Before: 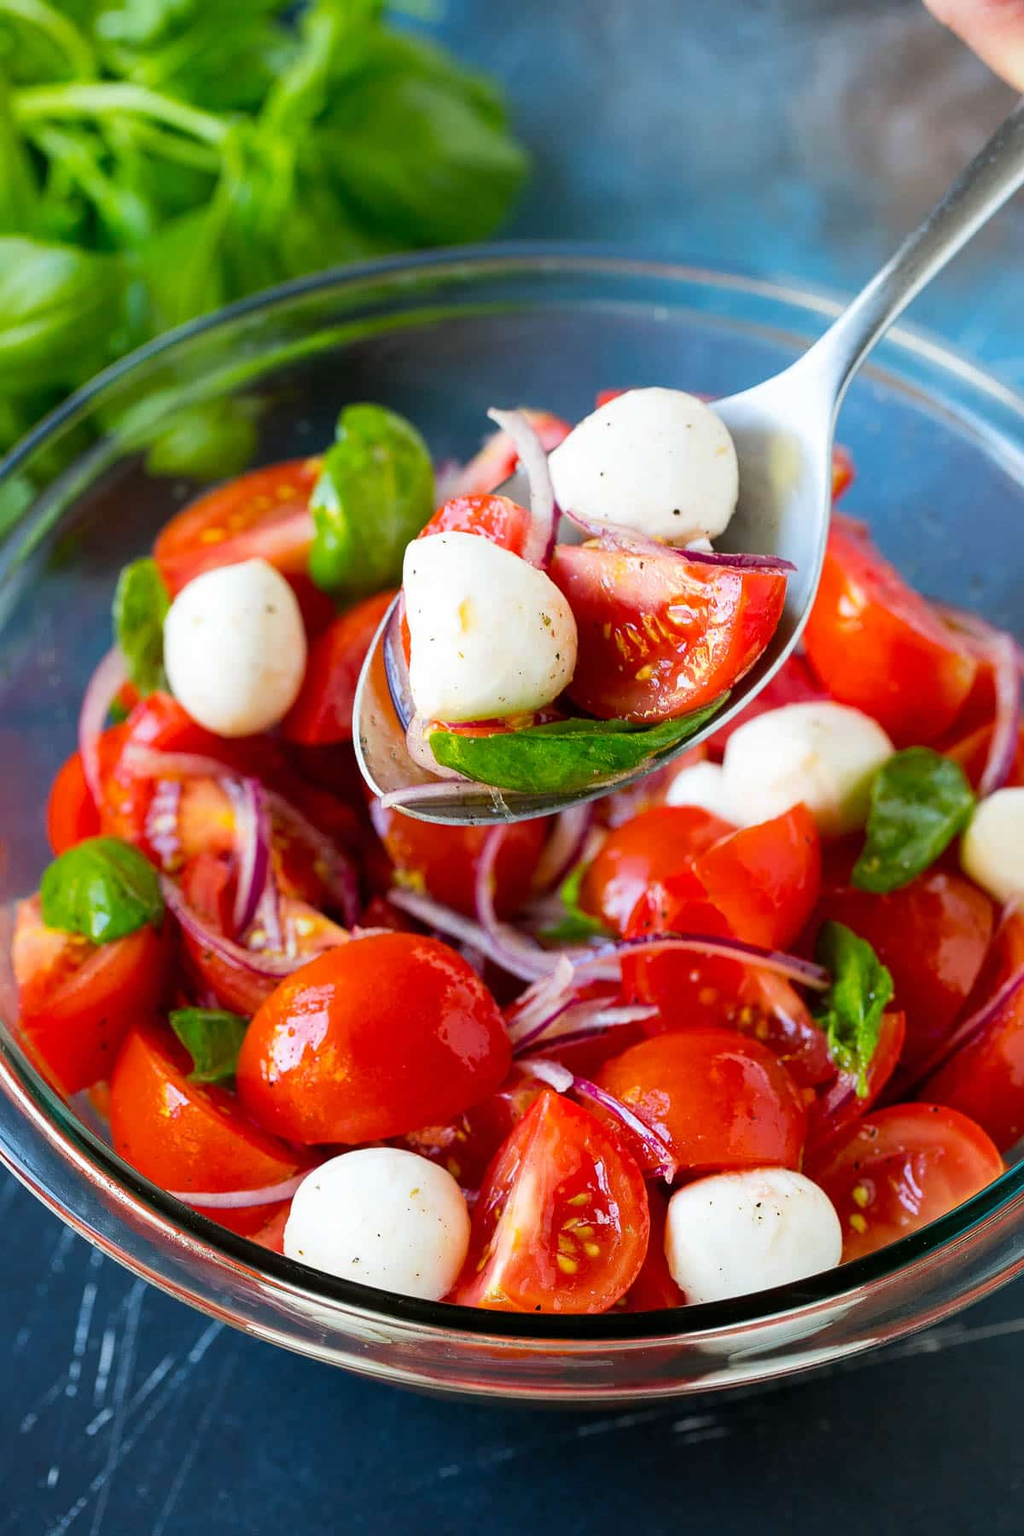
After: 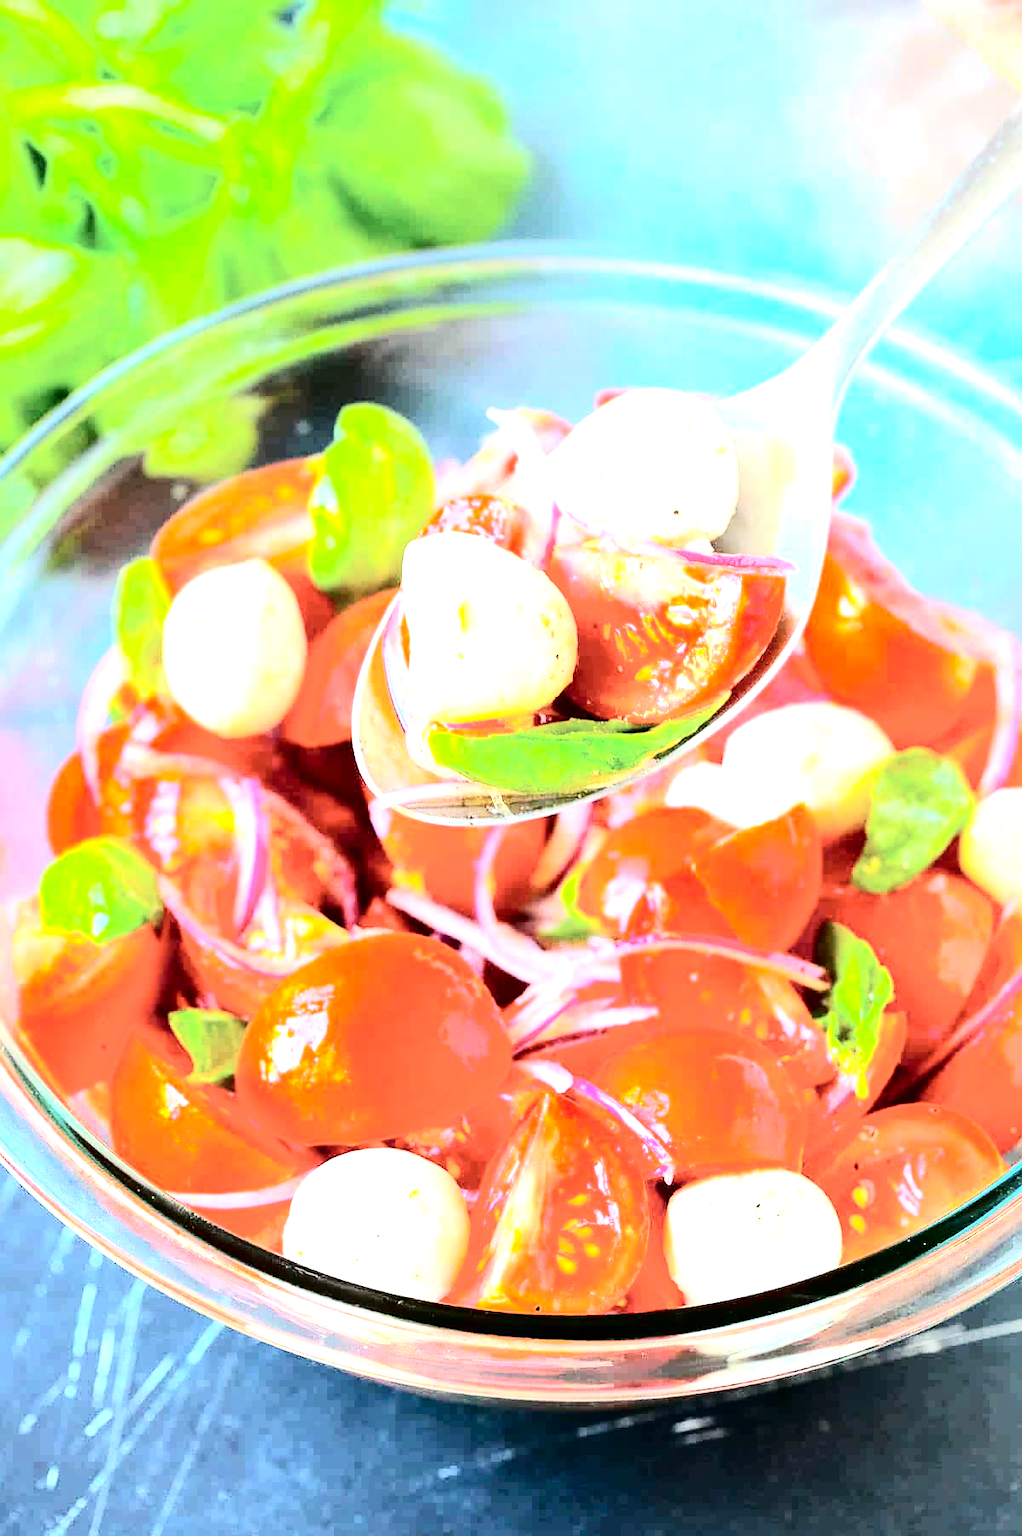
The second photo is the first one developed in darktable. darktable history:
crop and rotate: left 0.157%, bottom 0.007%
exposure: black level correction 0, exposure 2.092 EV, compensate highlight preservation false
tone curve: curves: ch0 [(0, 0) (0.16, 0.055) (0.506, 0.762) (1, 1.024)], color space Lab, independent channels, preserve colors none
